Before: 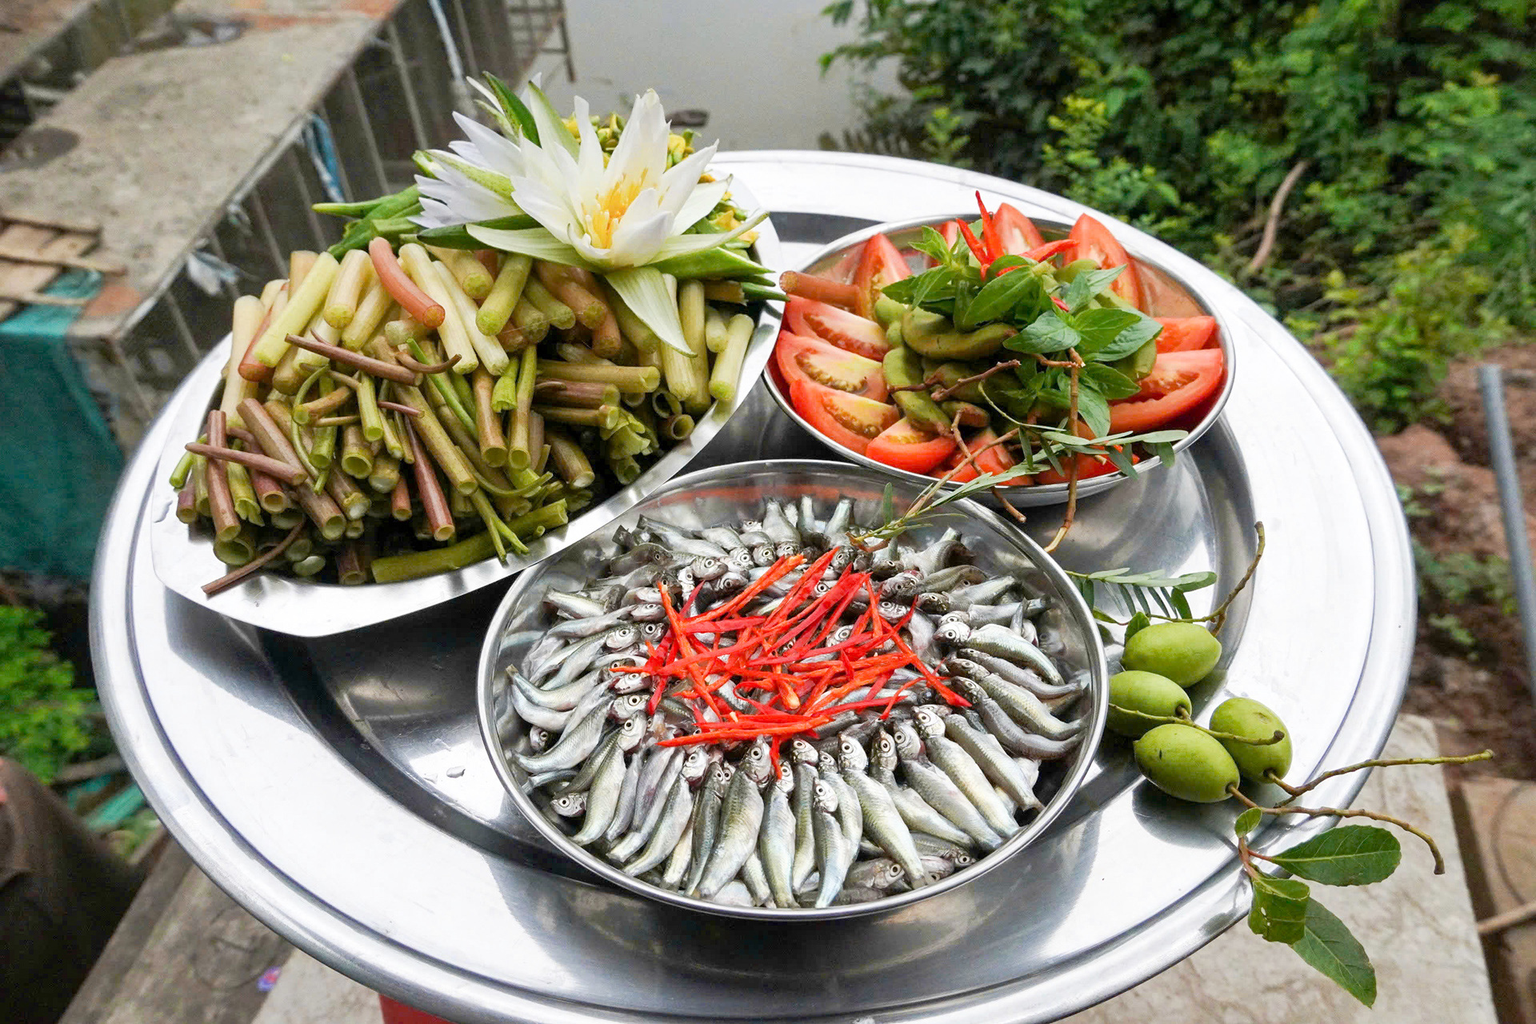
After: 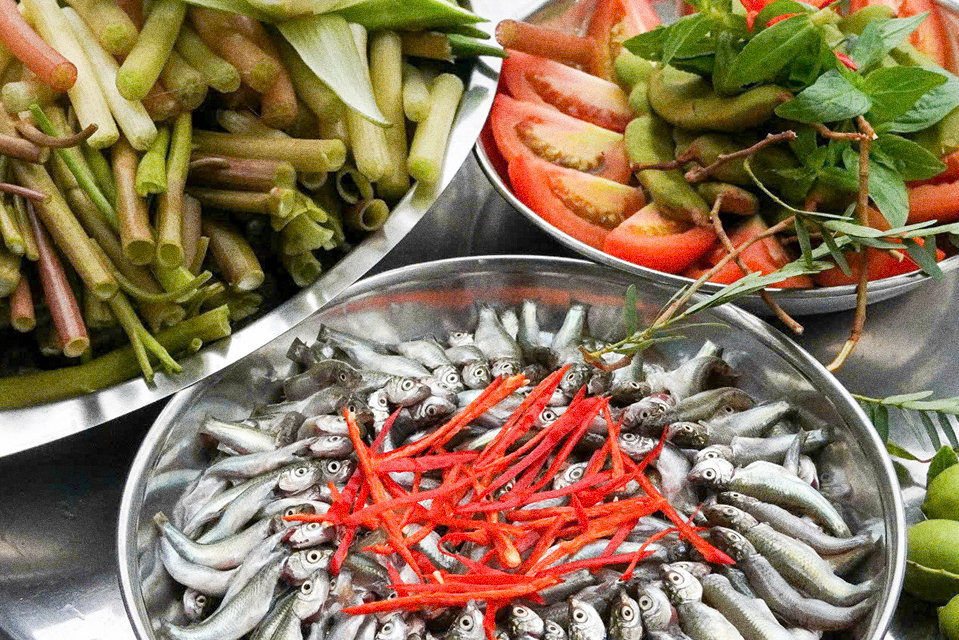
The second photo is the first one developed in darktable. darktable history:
crop: left 25%, top 25%, right 25%, bottom 25%
grain: coarseness 0.09 ISO, strength 40%
